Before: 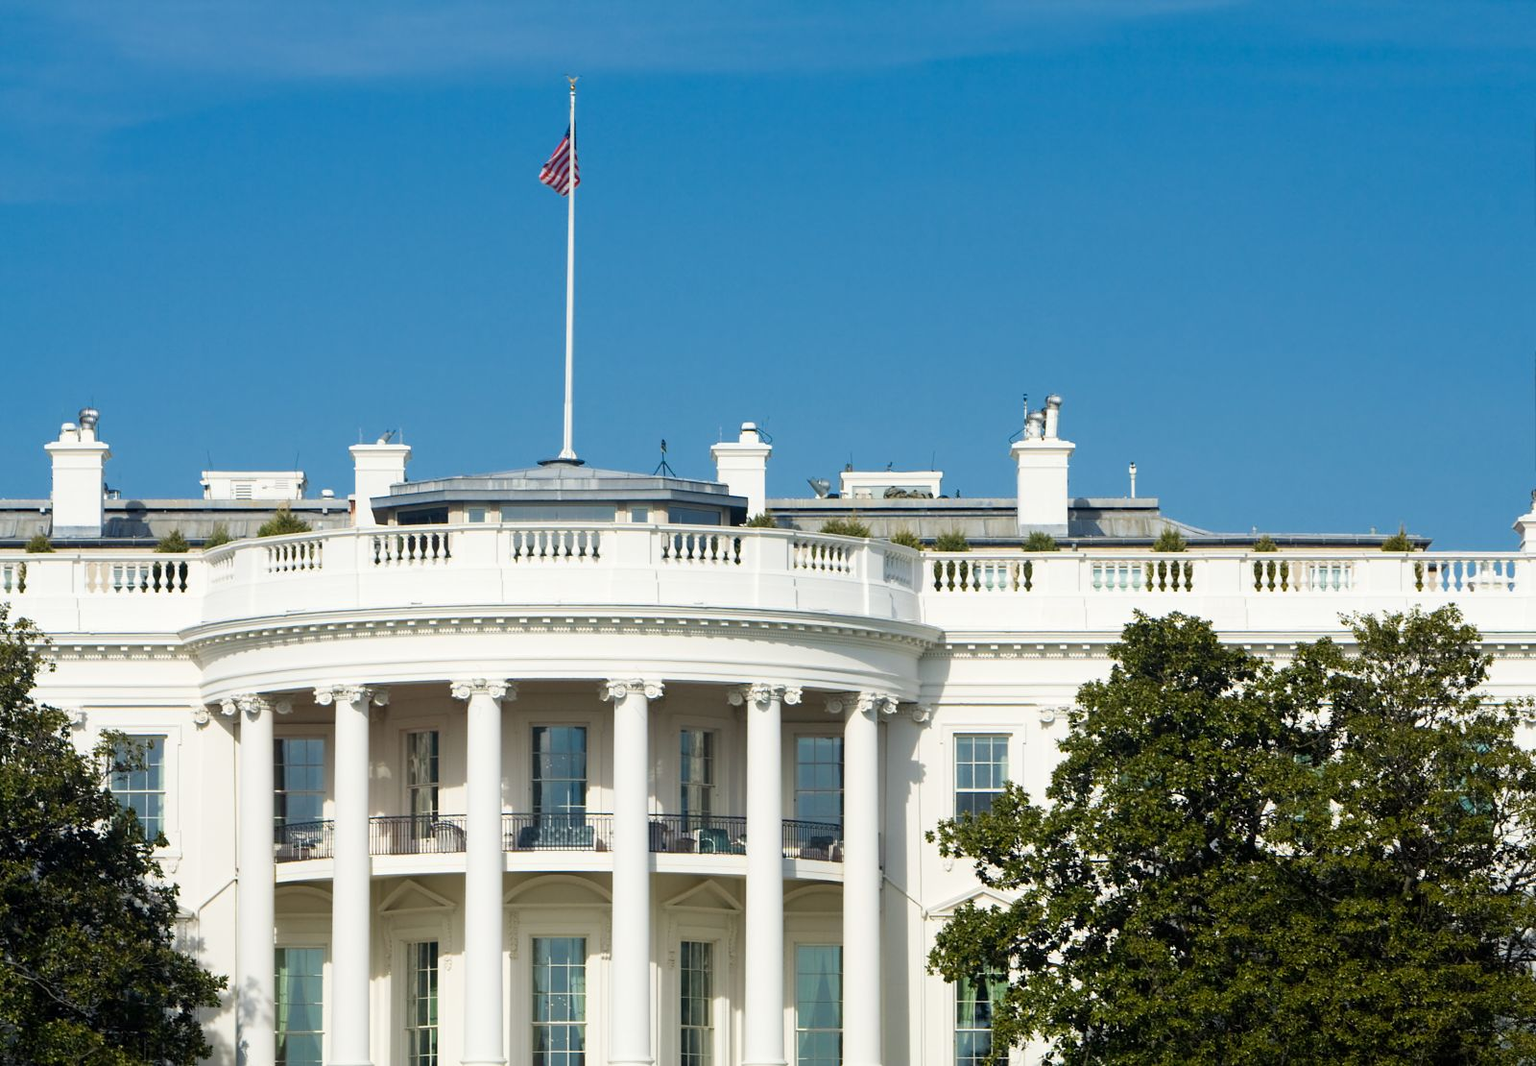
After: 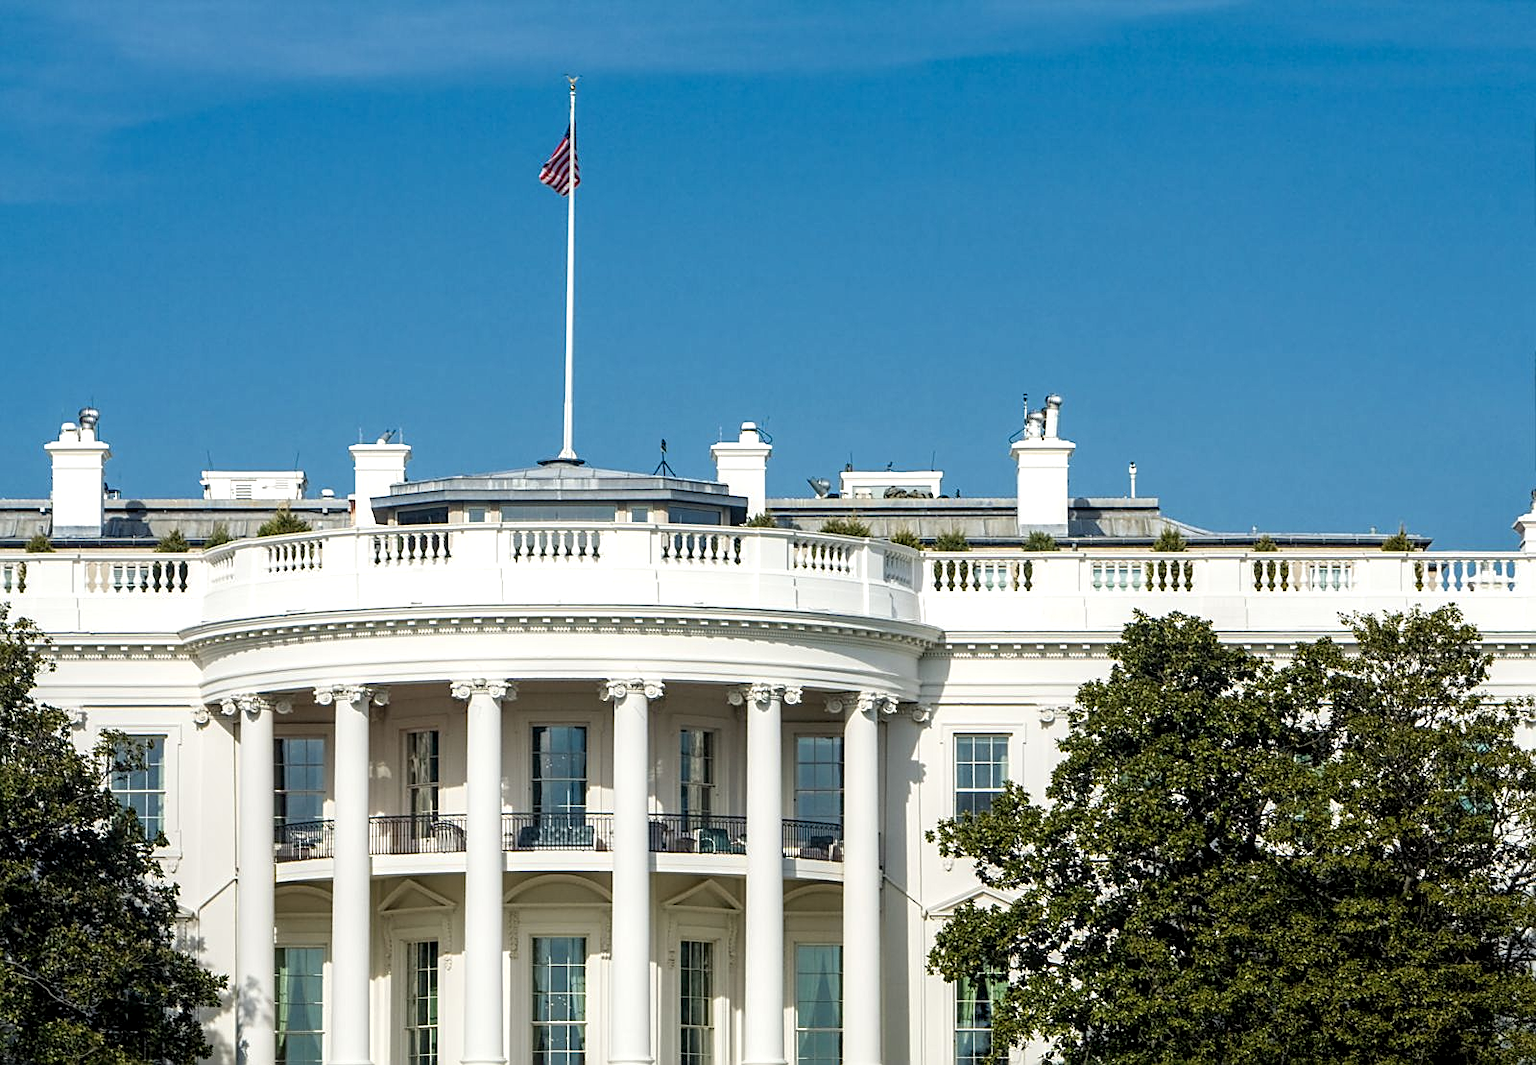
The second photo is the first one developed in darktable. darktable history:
local contrast: highlights 25%, detail 150%
sharpen: on, module defaults
